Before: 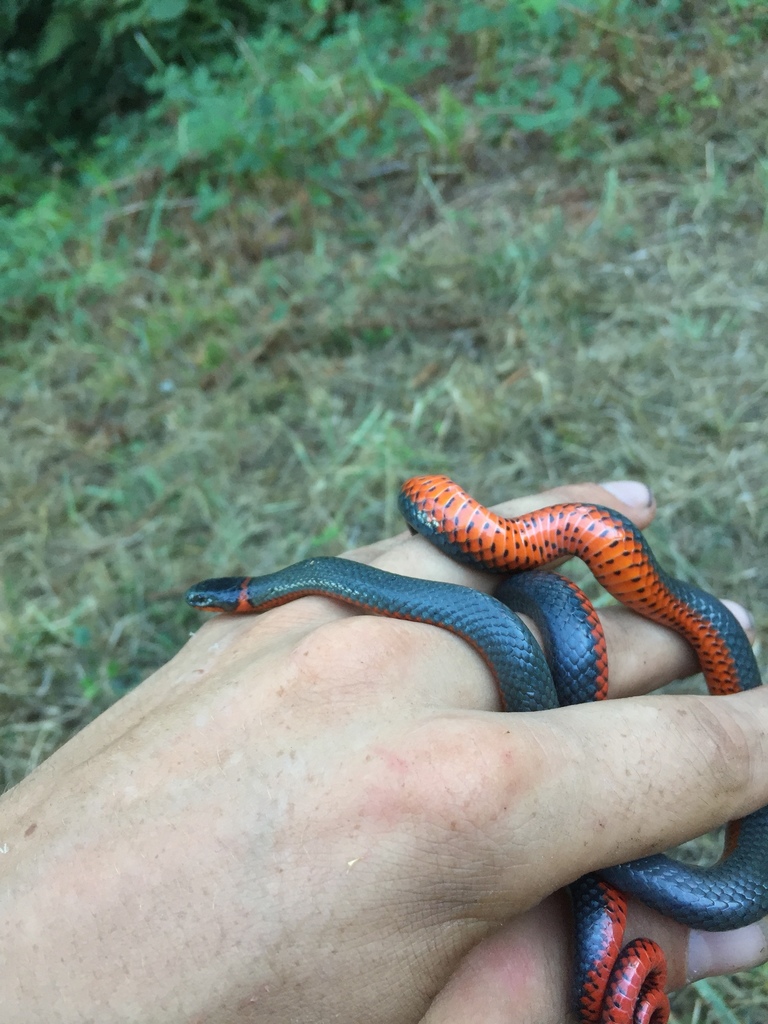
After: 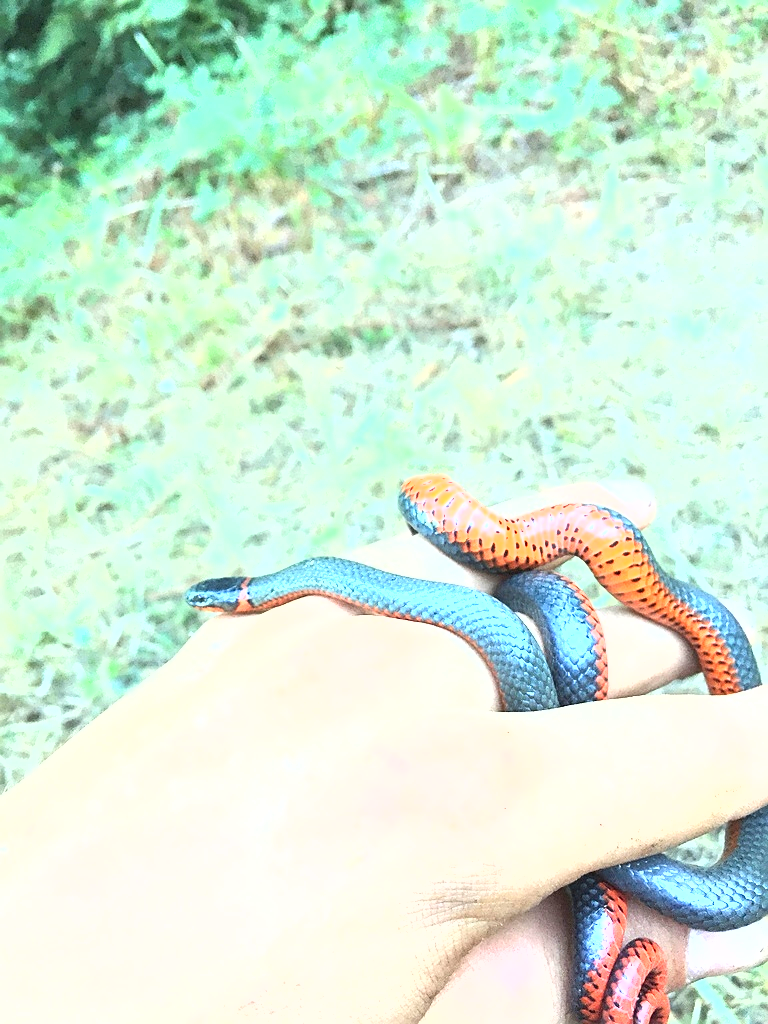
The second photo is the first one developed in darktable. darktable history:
shadows and highlights: shadows -12.03, white point adjustment 3.86, highlights 29.1
exposure: exposure 2.205 EV, compensate highlight preservation false
color correction: highlights b* 0.035
sharpen: on, module defaults
